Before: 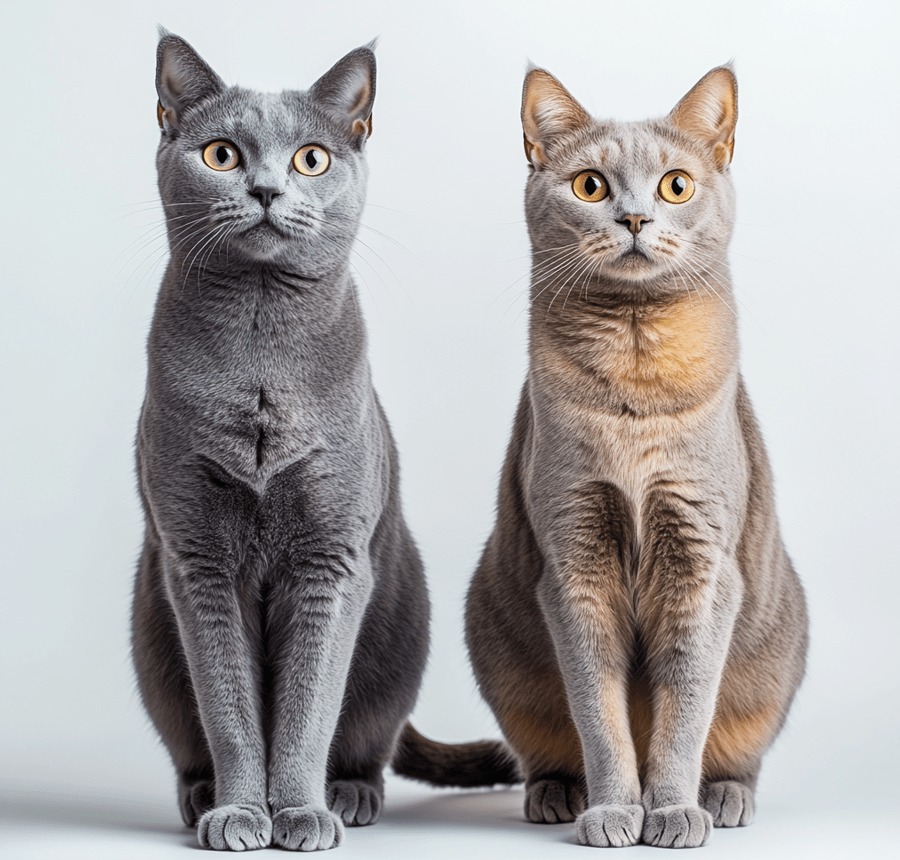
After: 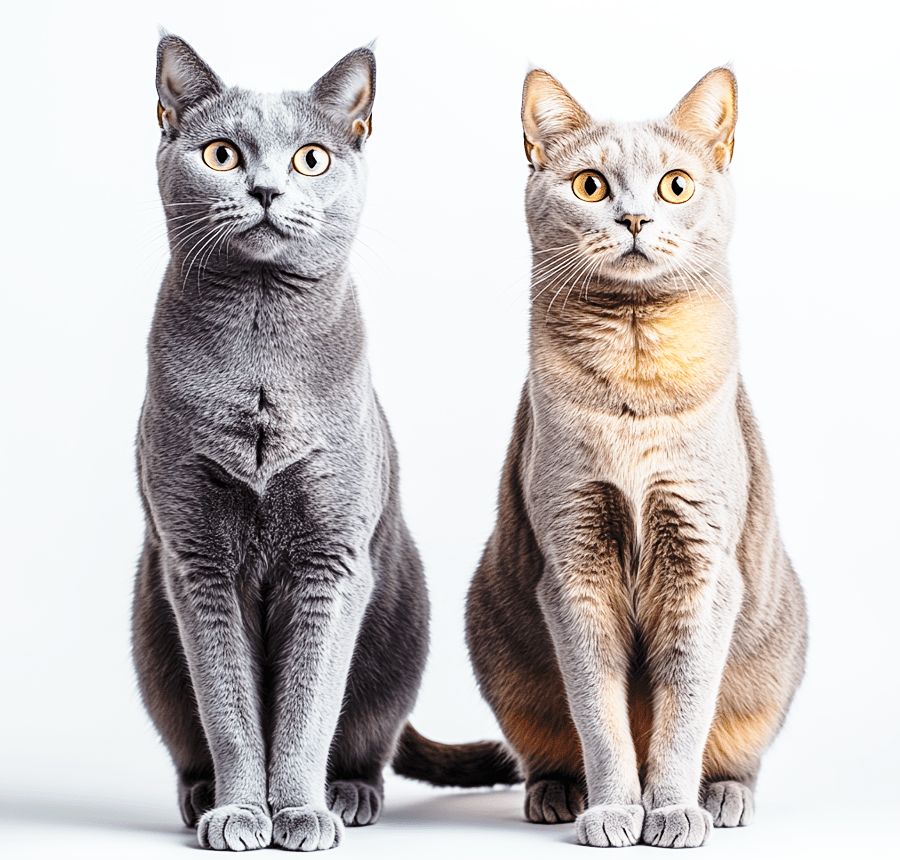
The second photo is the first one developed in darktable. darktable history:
base curve: curves: ch0 [(0, 0) (0.036, 0.037) (0.121, 0.228) (0.46, 0.76) (0.859, 0.983) (1, 1)], preserve colors none
sharpen: amount 0.2
